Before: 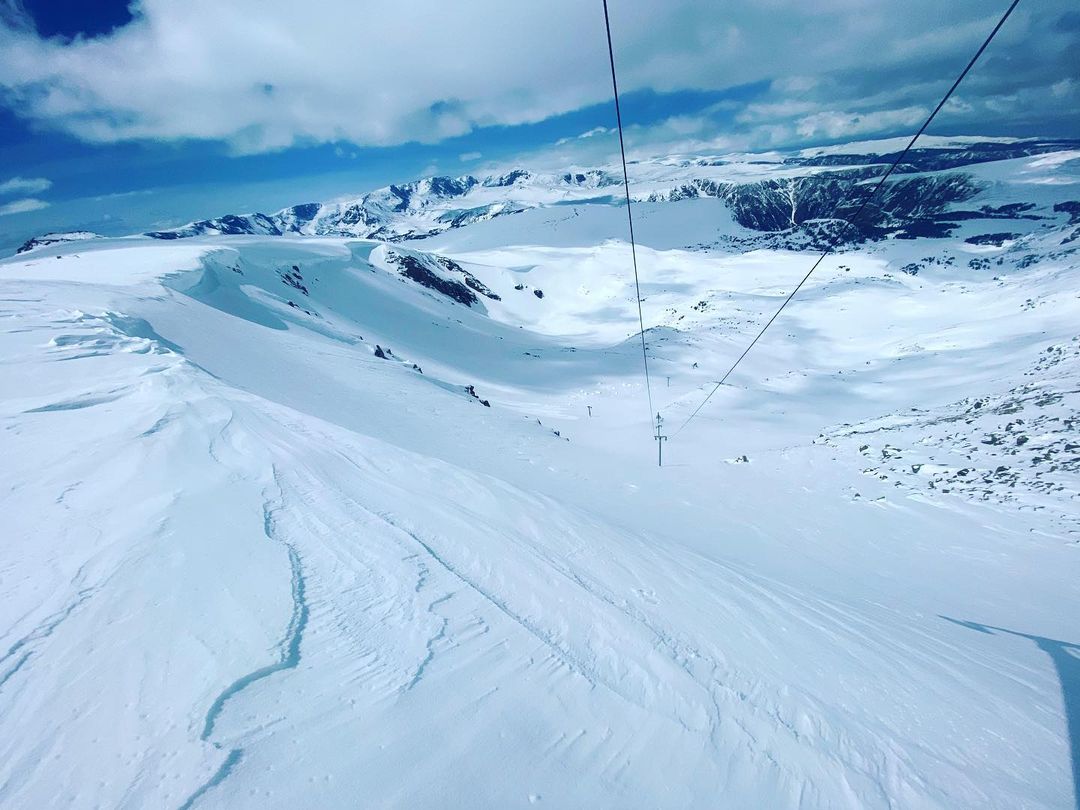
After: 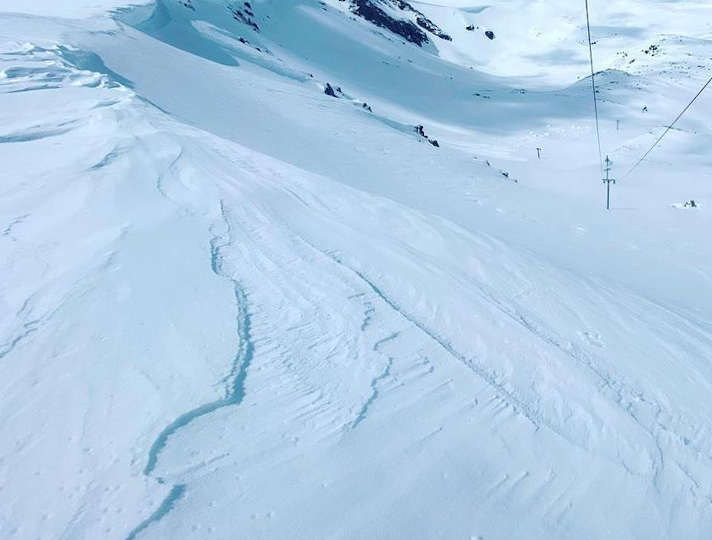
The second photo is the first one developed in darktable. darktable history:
crop and rotate: angle -1.06°, left 3.649%, top 31.593%, right 28.764%
